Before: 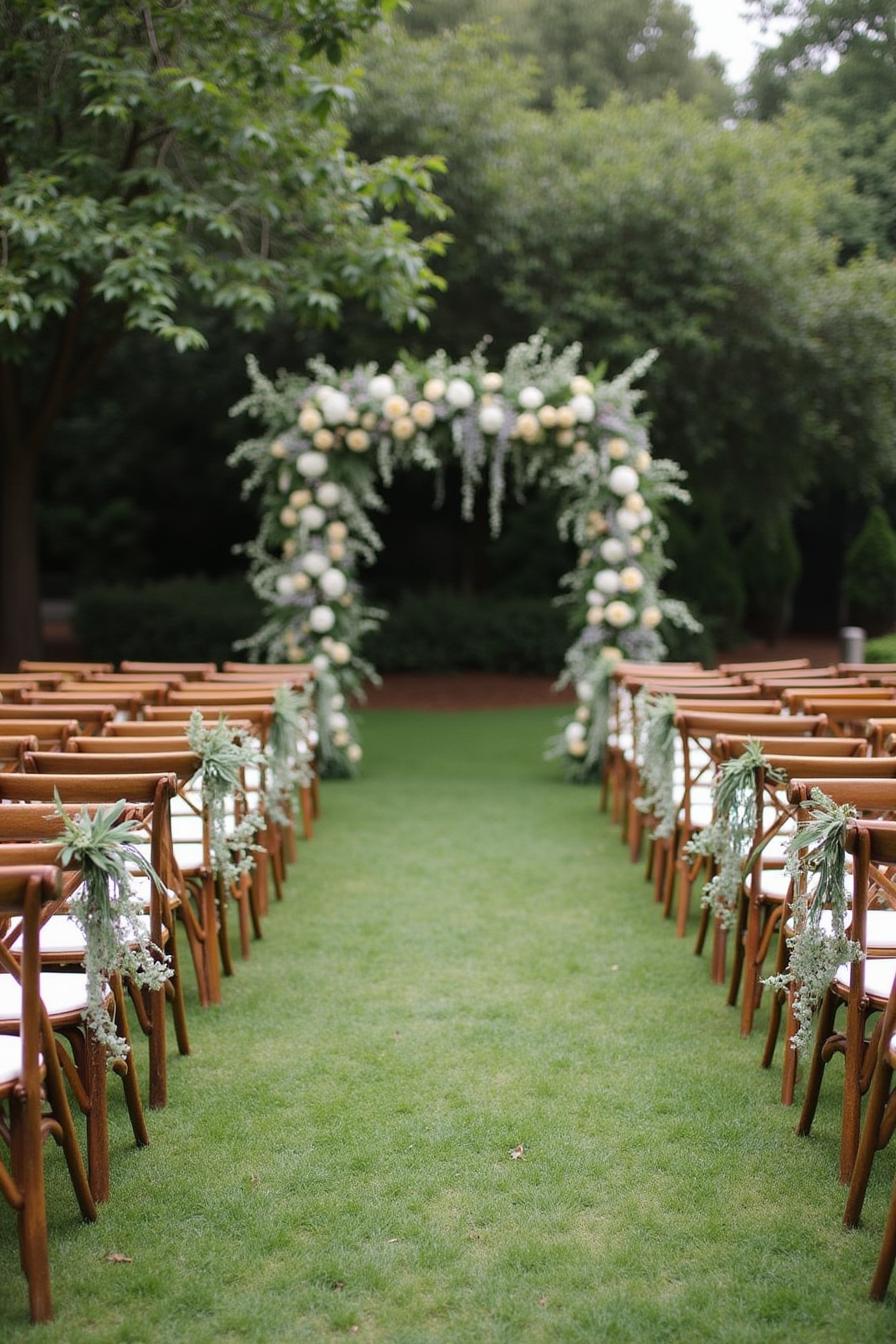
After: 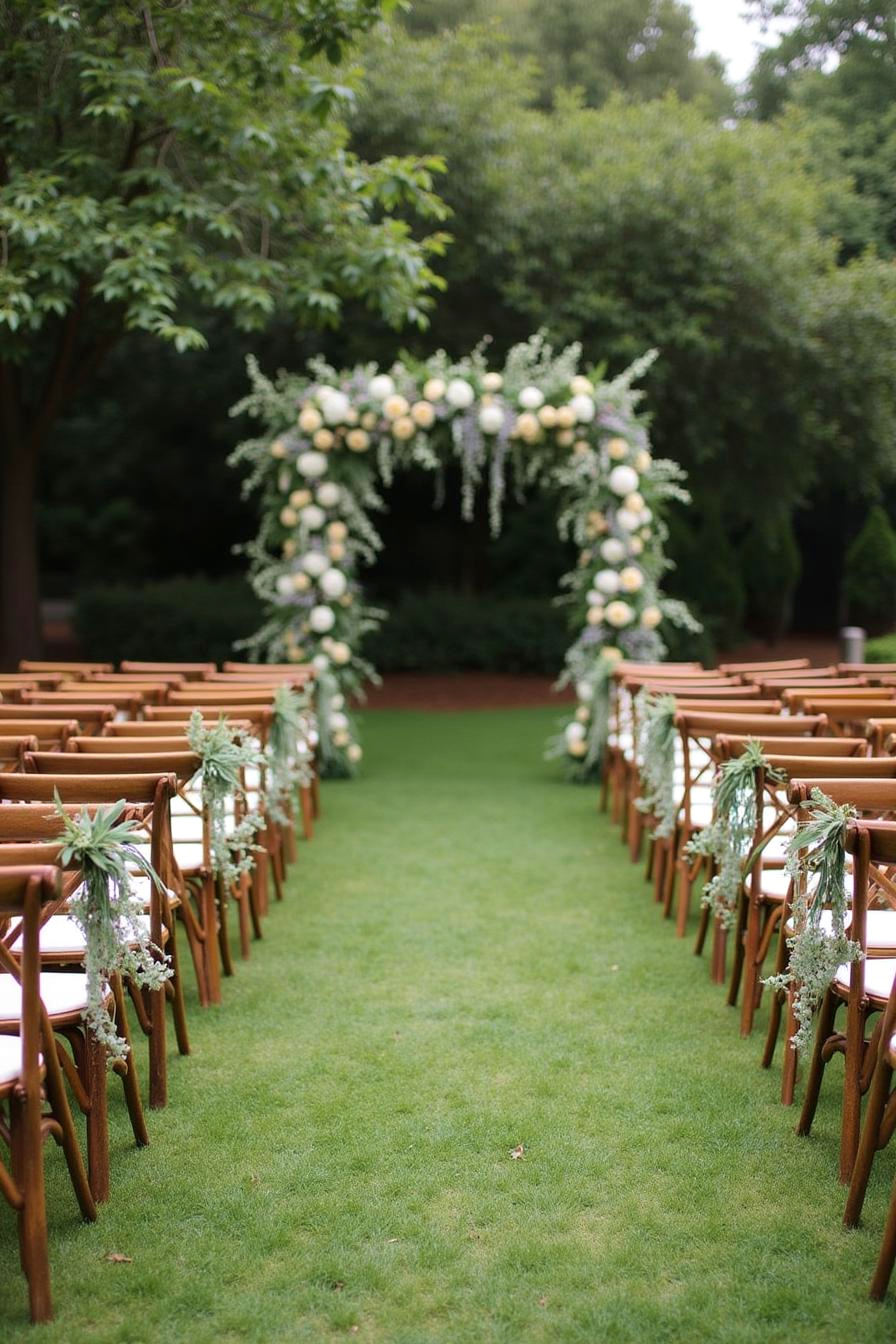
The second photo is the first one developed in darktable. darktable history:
velvia: on, module defaults
contrast equalizer: y [[0.518, 0.517, 0.501, 0.5, 0.5, 0.5], [0.5 ×6], [0.5 ×6], [0 ×6], [0 ×6]]
